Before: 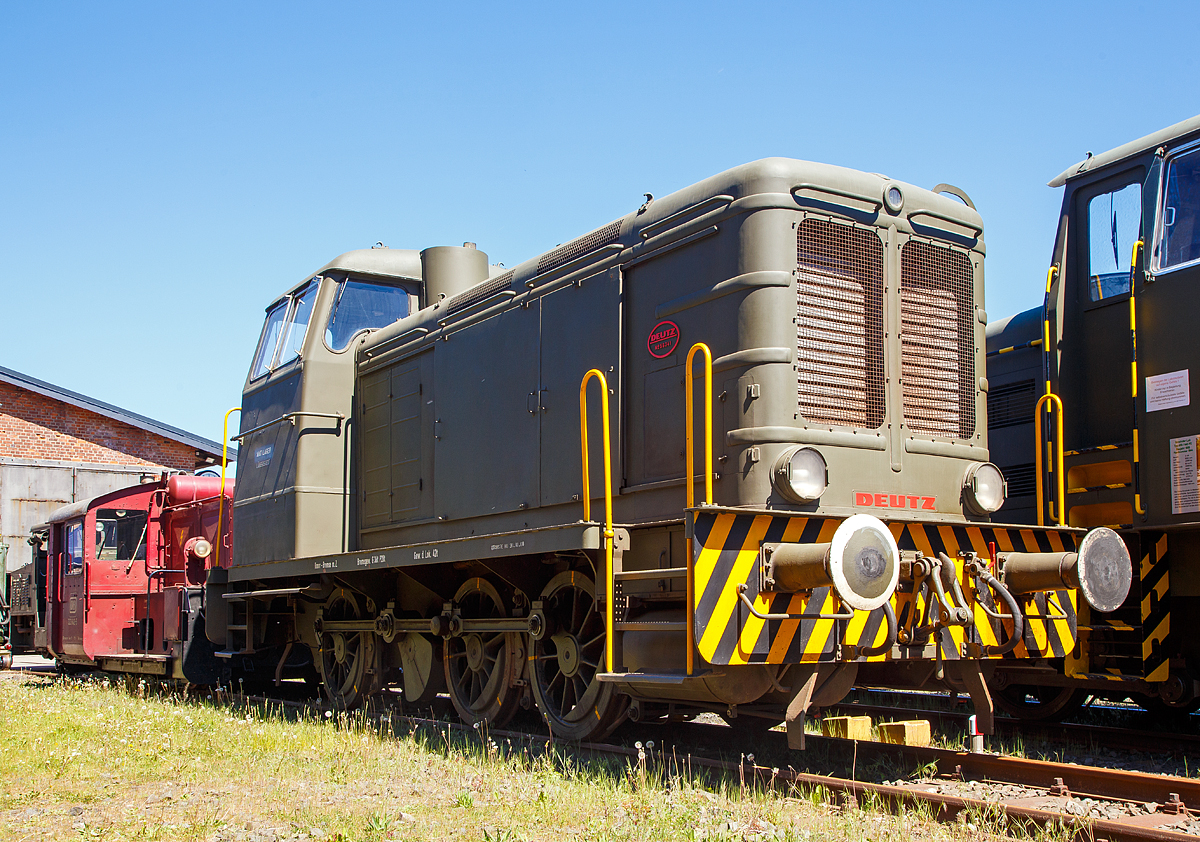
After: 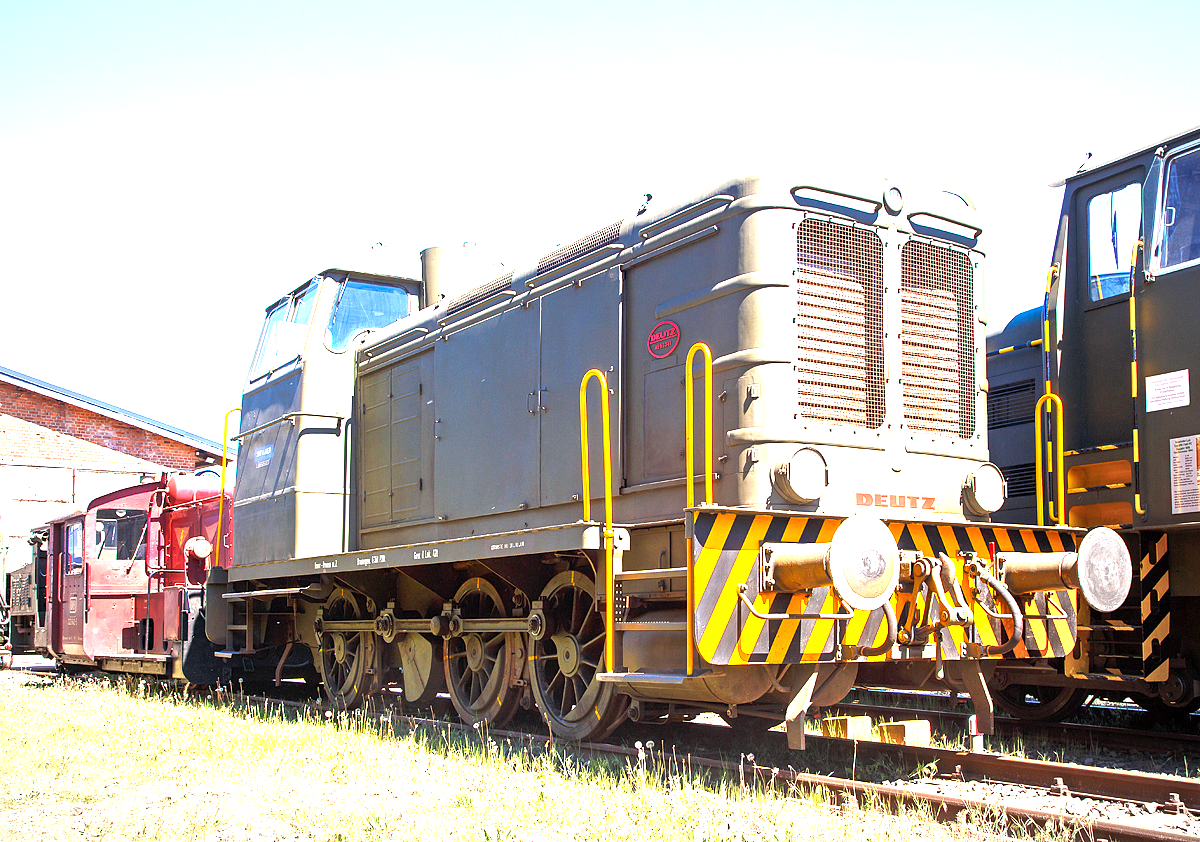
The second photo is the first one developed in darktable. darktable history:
vignetting: fall-off radius 69.35%, automatic ratio true
exposure: exposure 2.041 EV, compensate highlight preservation false
